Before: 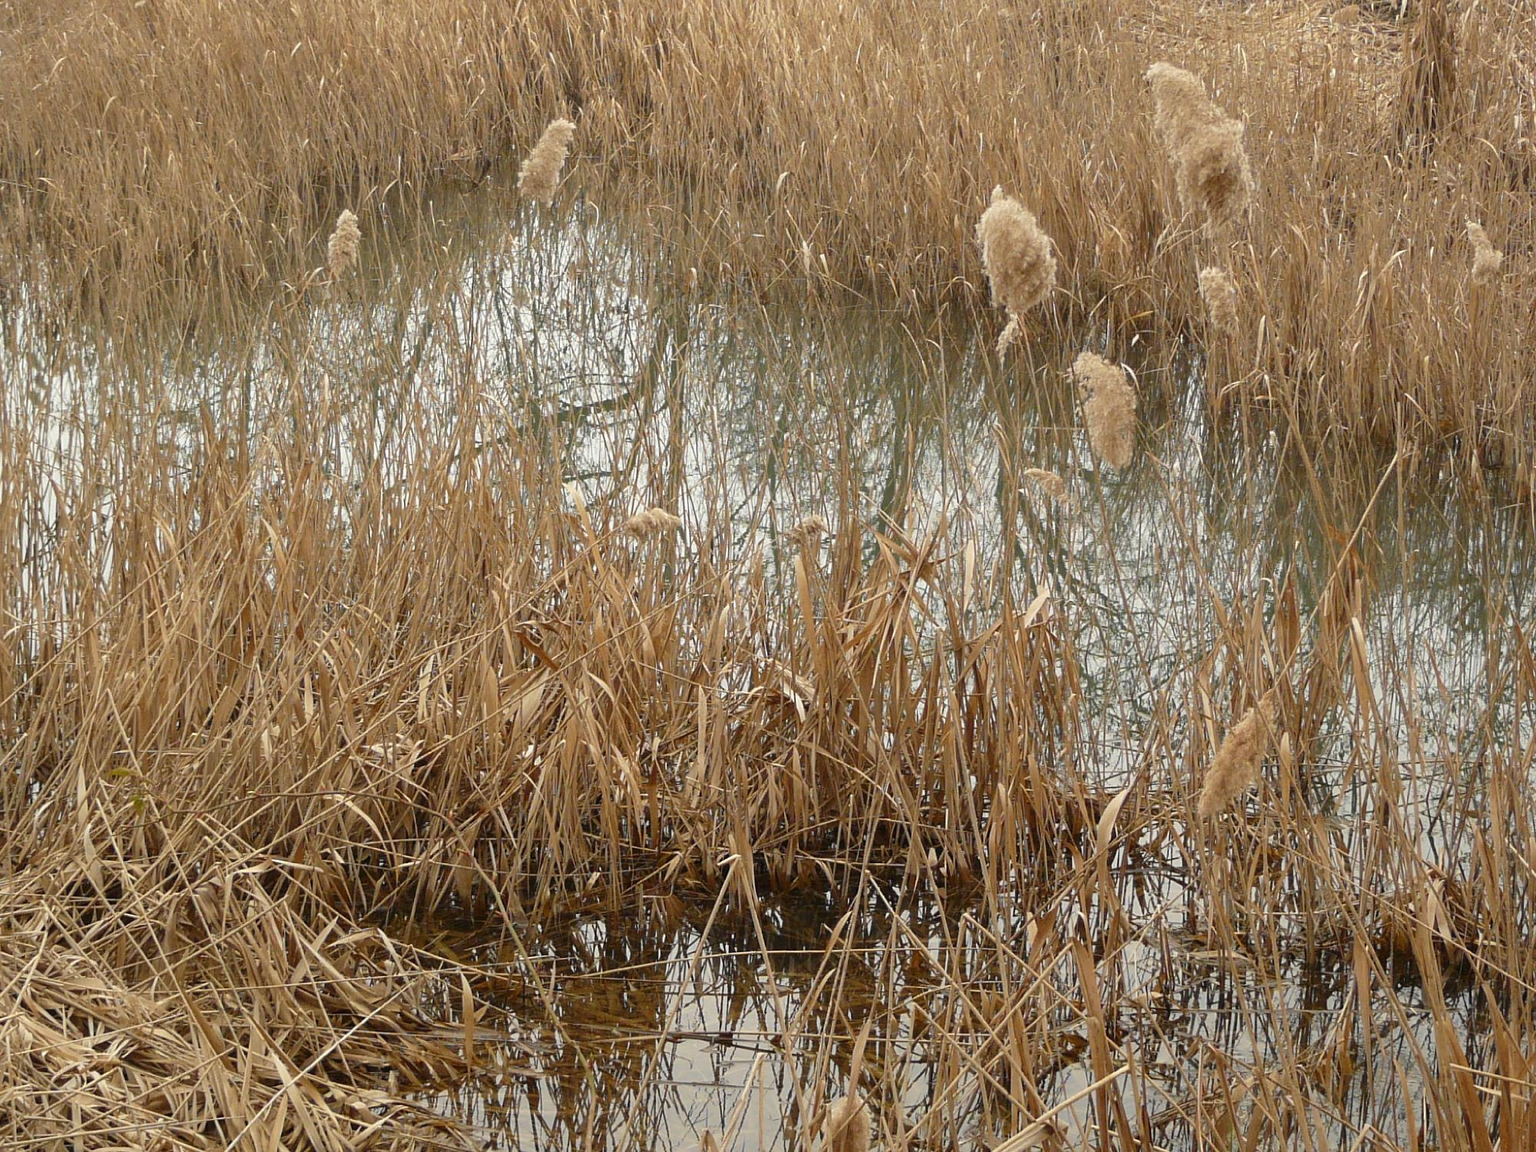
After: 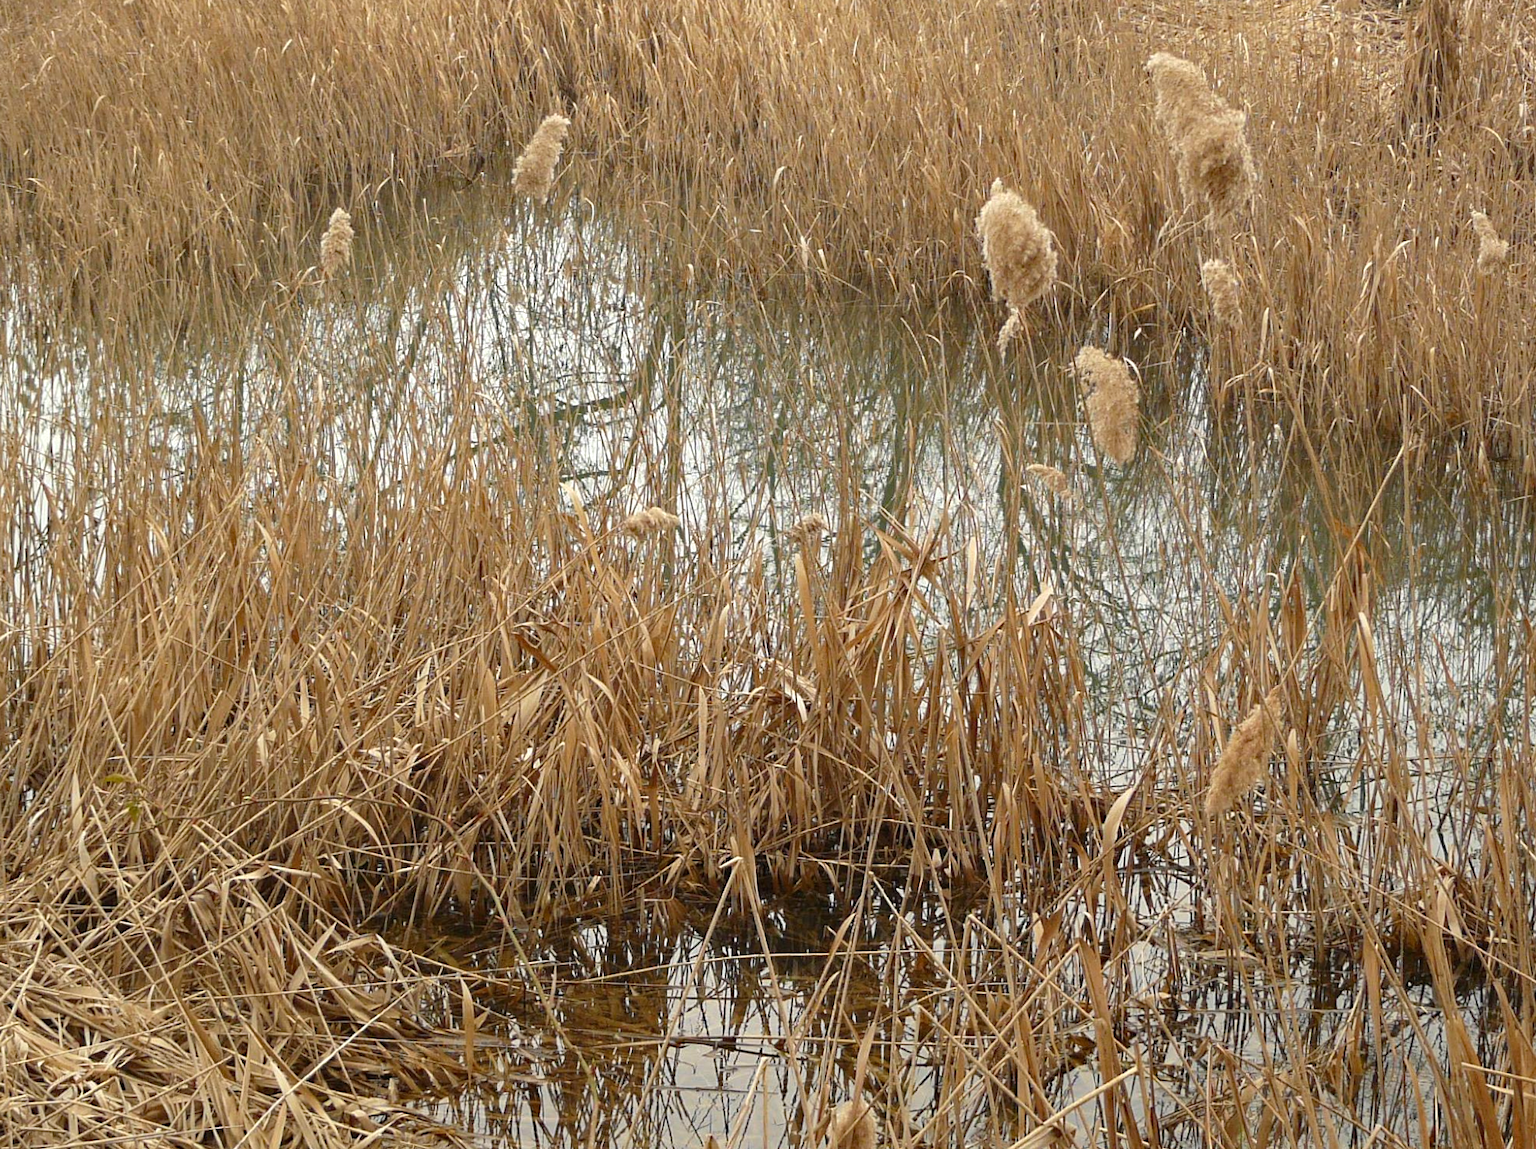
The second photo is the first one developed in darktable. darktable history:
haze removal: strength 0.29, distance 0.25, compatibility mode true, adaptive false
exposure: exposure 0.2 EV, compensate highlight preservation false
rotate and perspective: rotation -0.45°, automatic cropping original format, crop left 0.008, crop right 0.992, crop top 0.012, crop bottom 0.988
